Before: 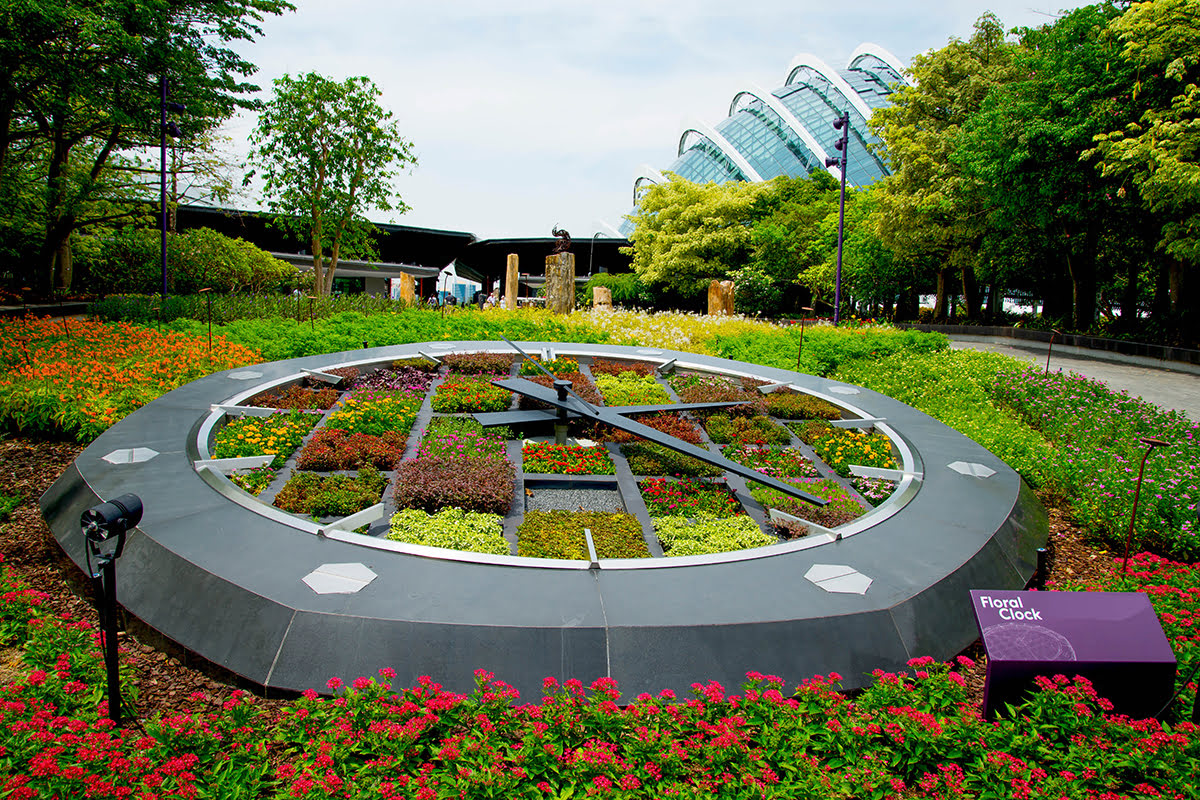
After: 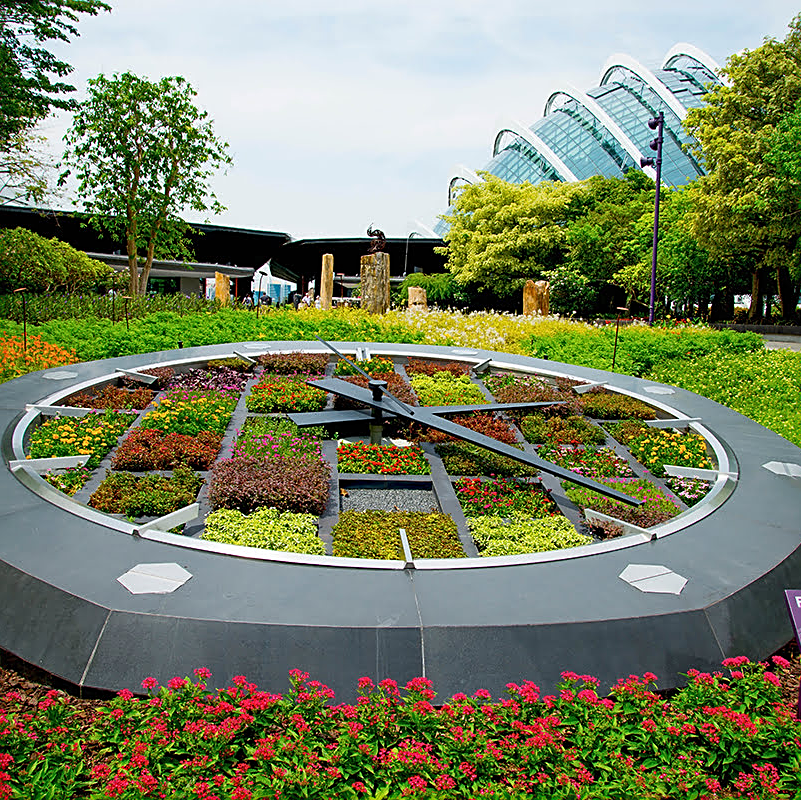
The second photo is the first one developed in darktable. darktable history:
crop: left 15.417%, right 17.826%
sharpen: on, module defaults
